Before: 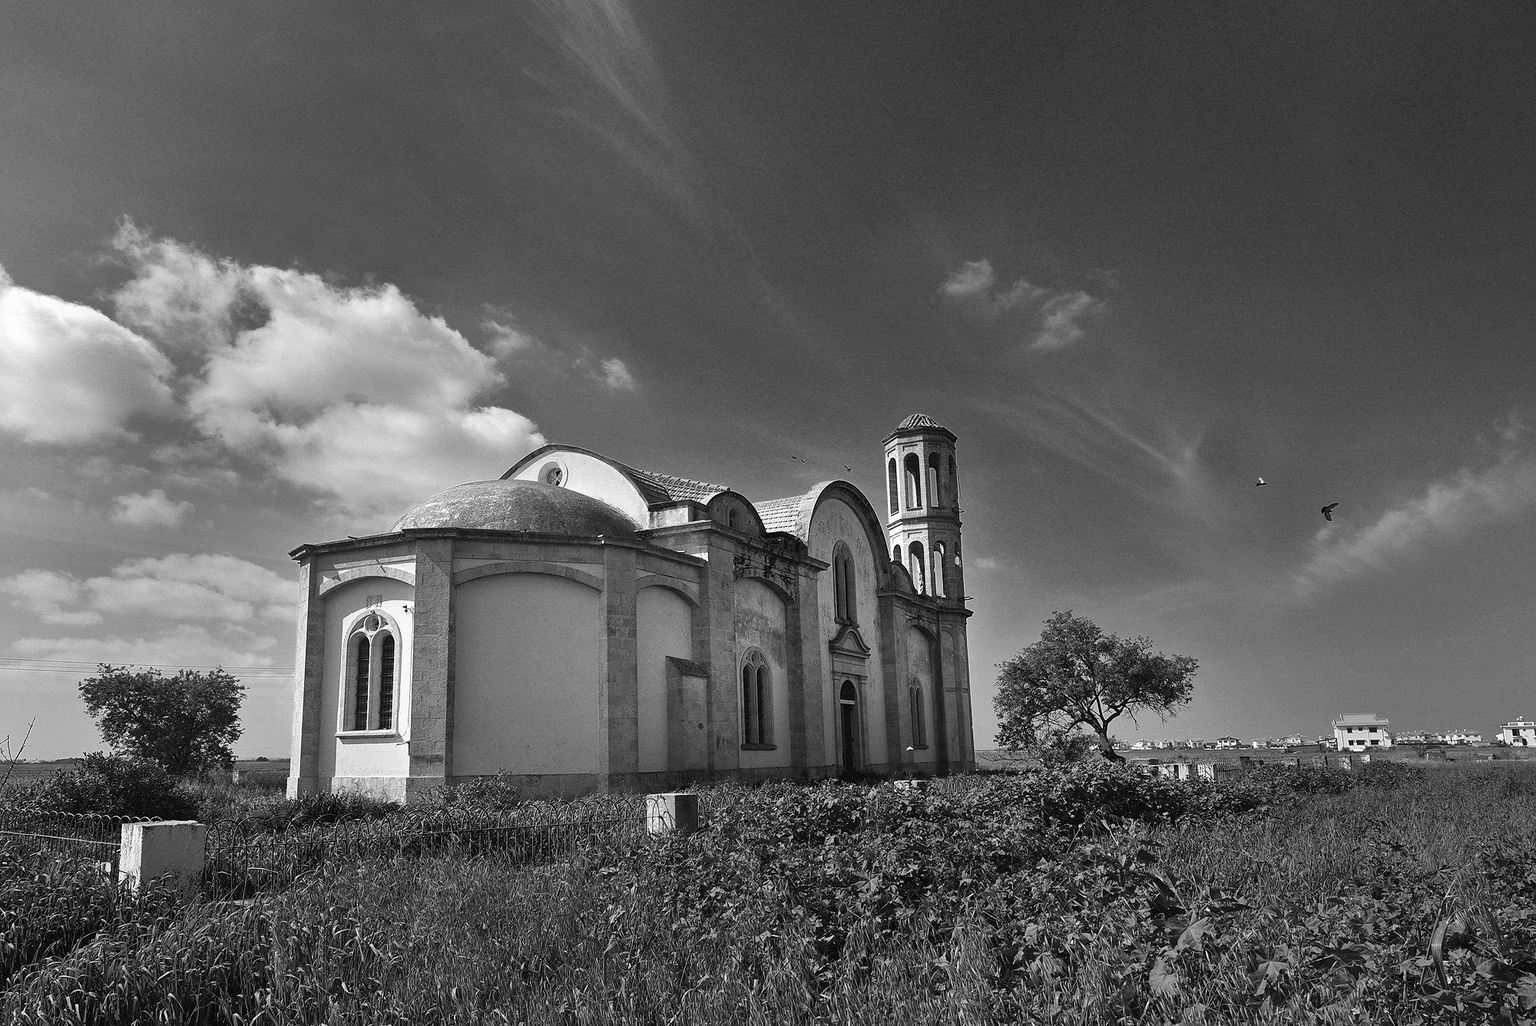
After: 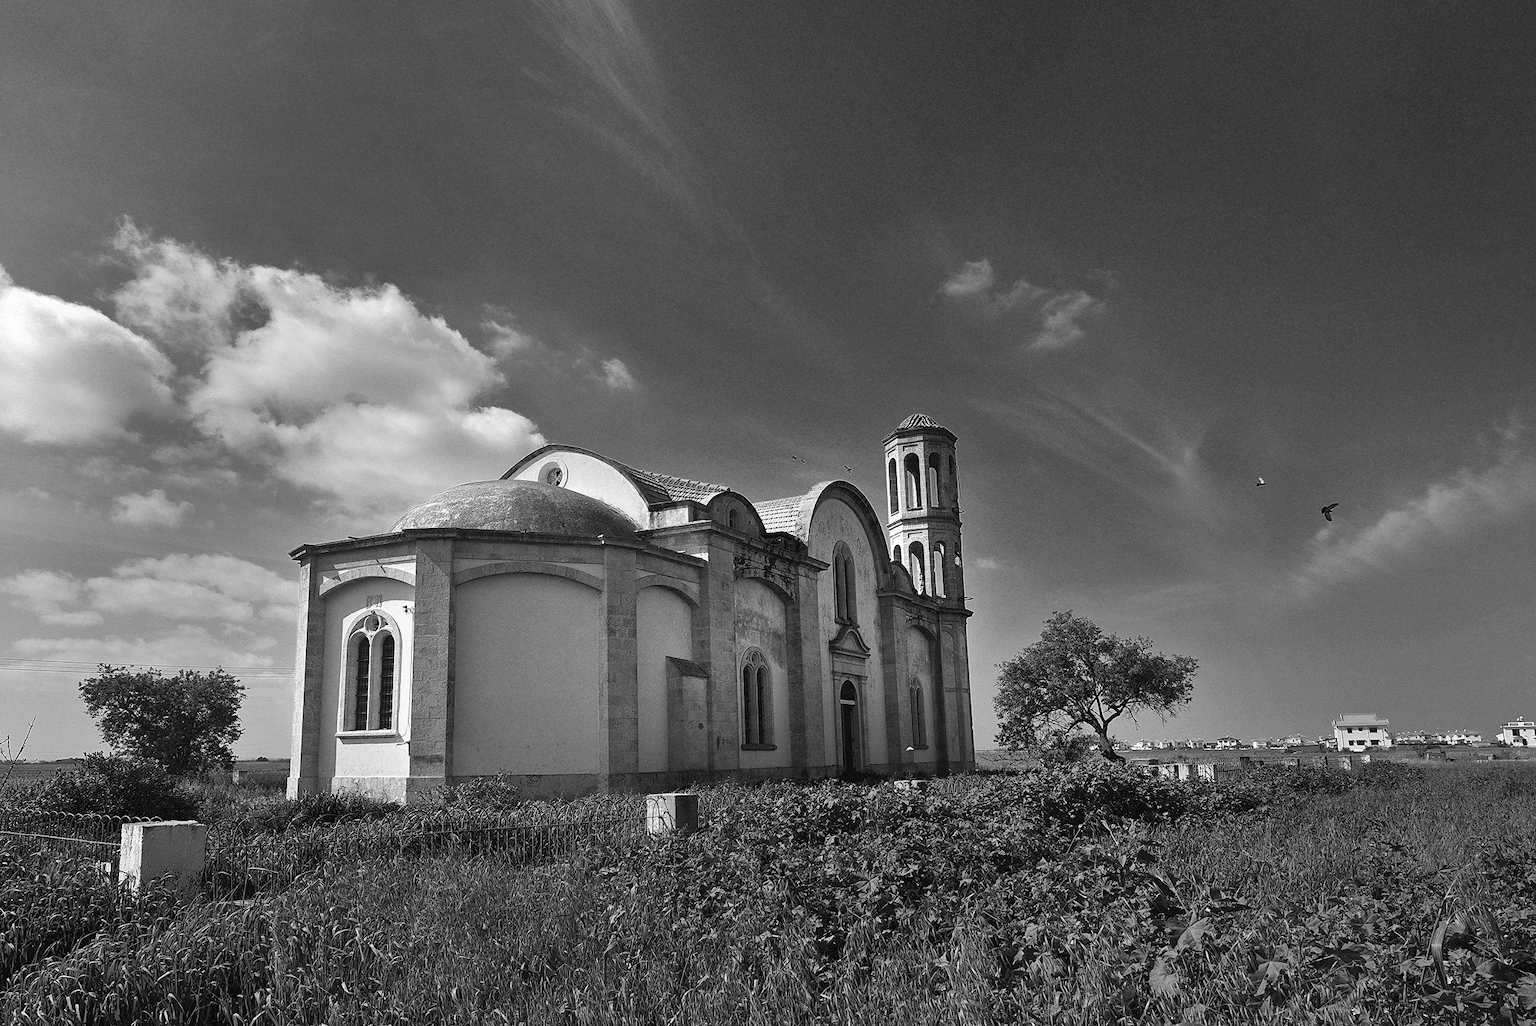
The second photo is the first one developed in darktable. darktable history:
color calibration: illuminant same as pipeline (D50), adaptation none (bypass), x 0.332, y 0.334, temperature 5008.12 K
